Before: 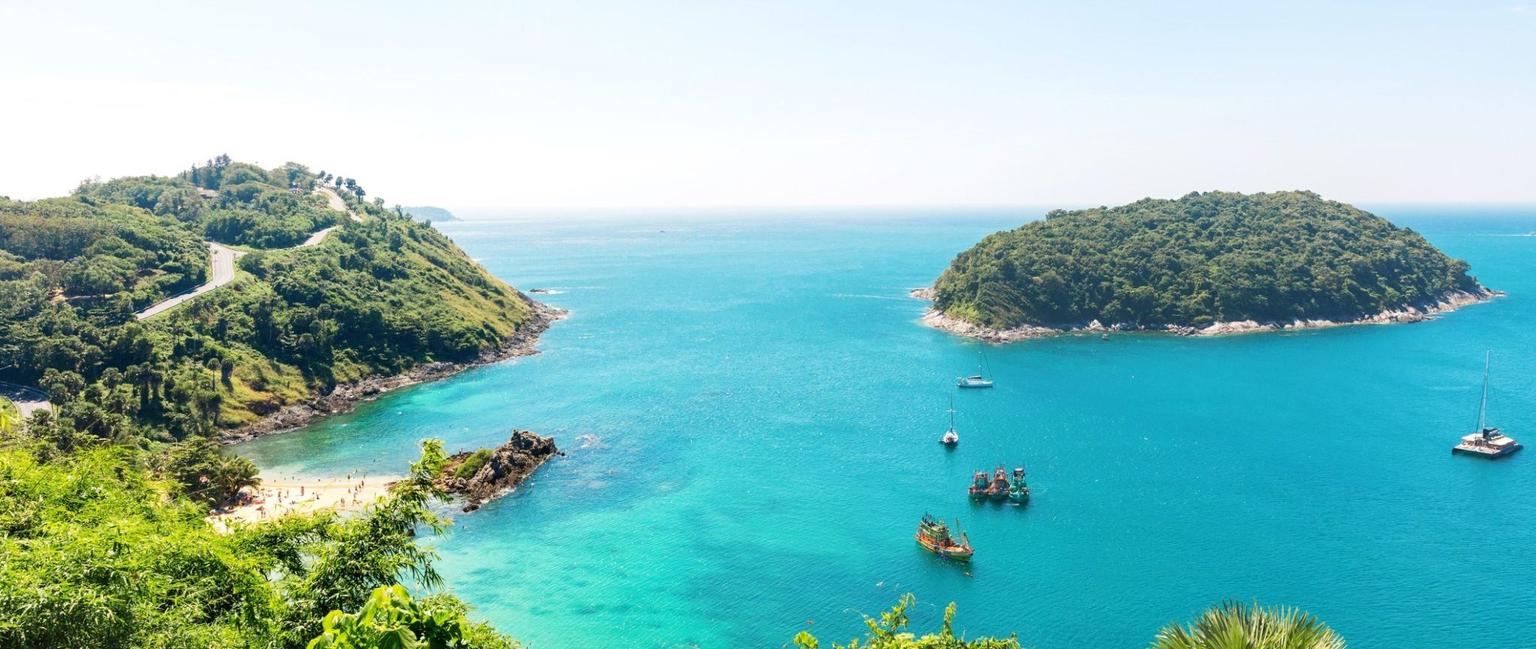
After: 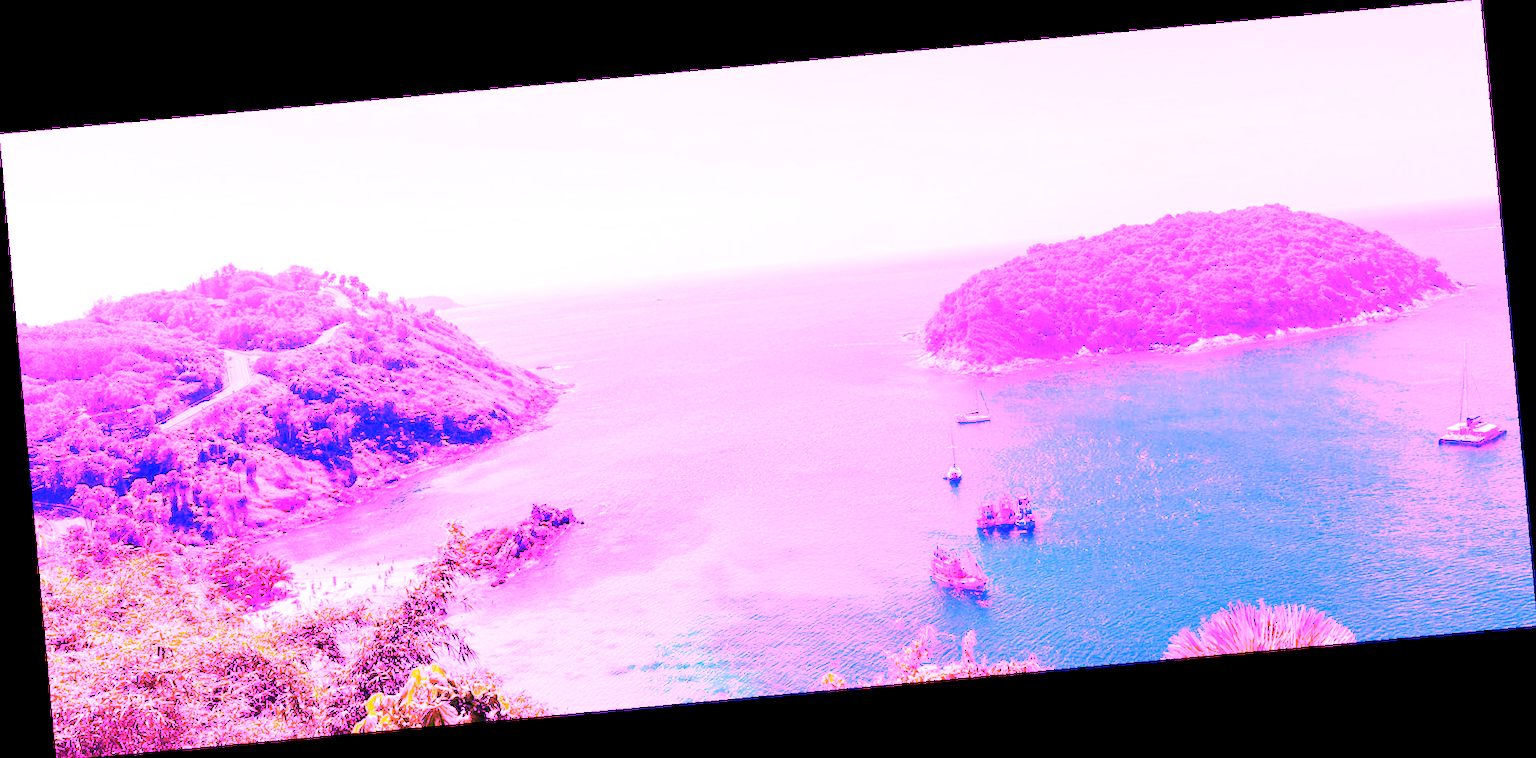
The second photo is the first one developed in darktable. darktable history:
rotate and perspective: rotation -5.2°, automatic cropping off
white balance: red 8, blue 8
